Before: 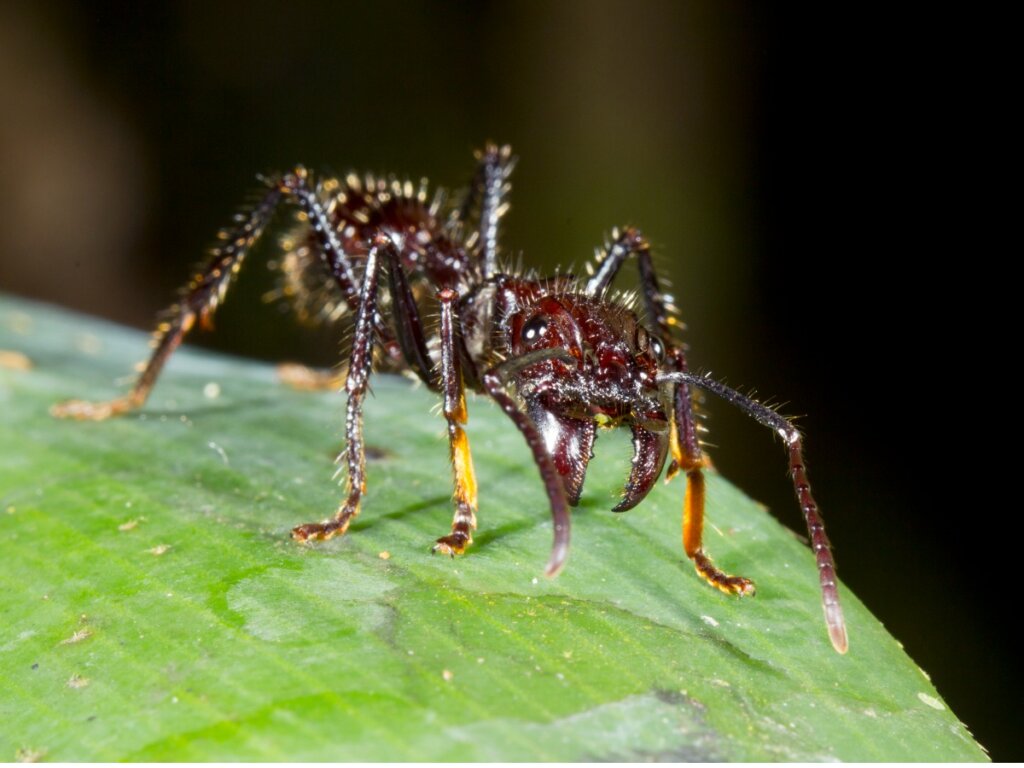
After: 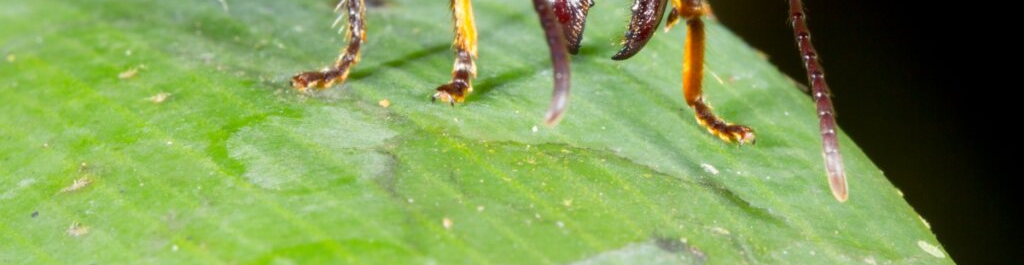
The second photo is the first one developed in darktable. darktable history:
crop and rotate: top 58.915%, bottom 6.53%
